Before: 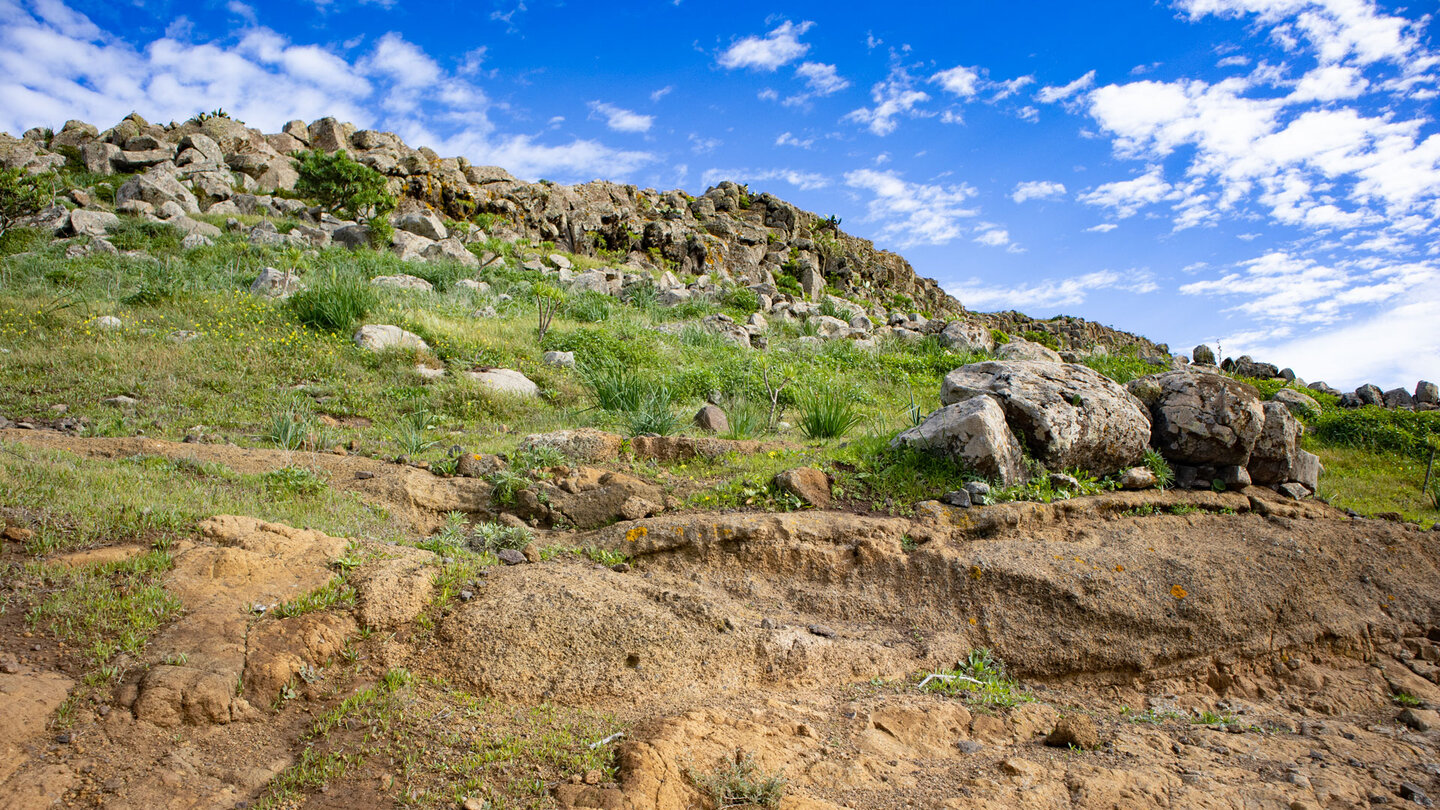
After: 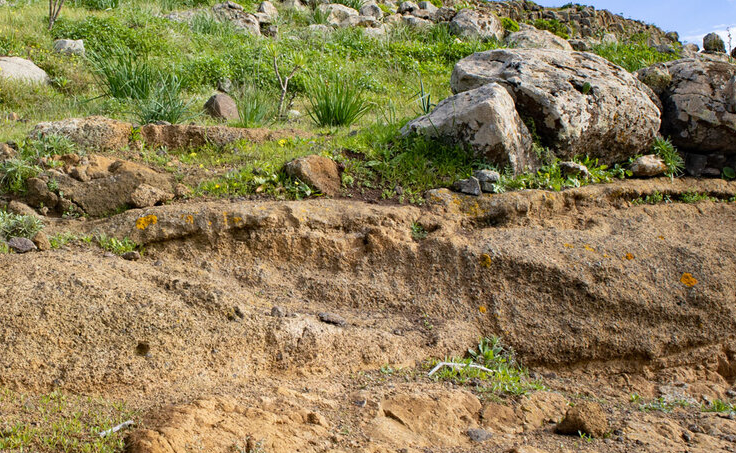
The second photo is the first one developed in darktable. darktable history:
crop: left 34.068%, top 38.609%, right 13.71%, bottom 5.35%
